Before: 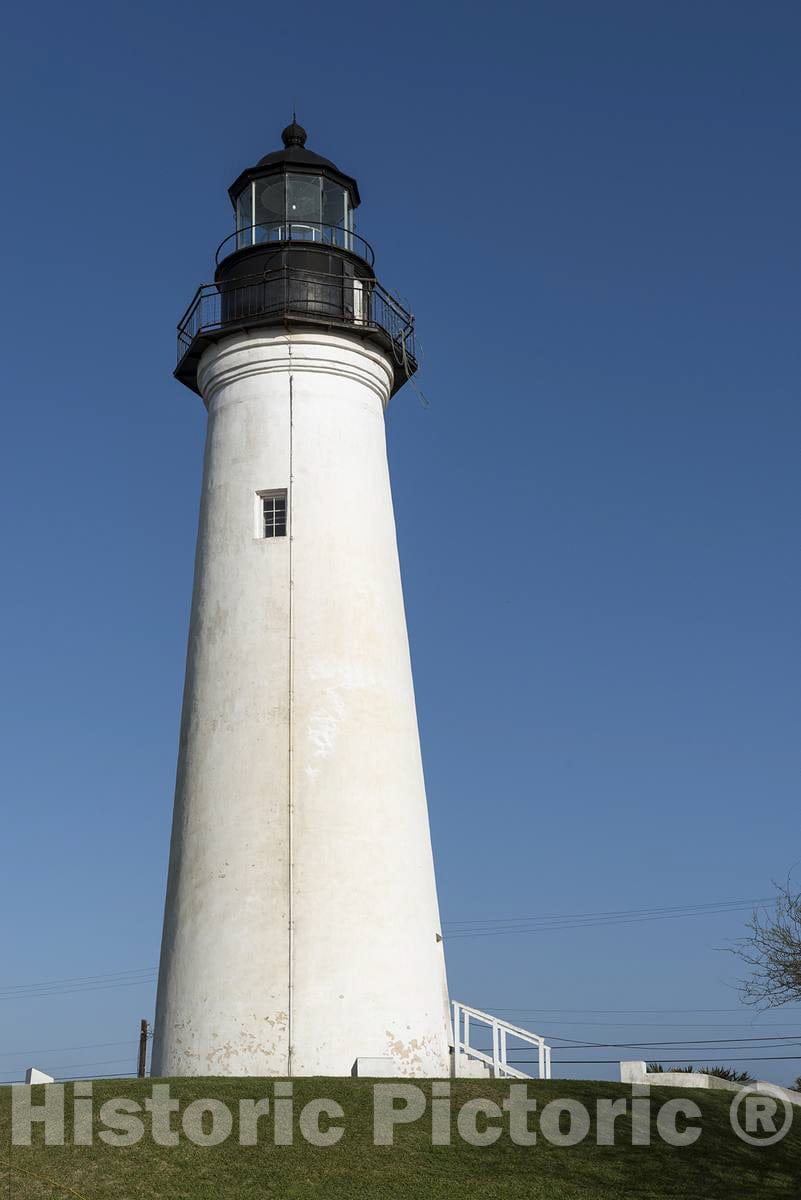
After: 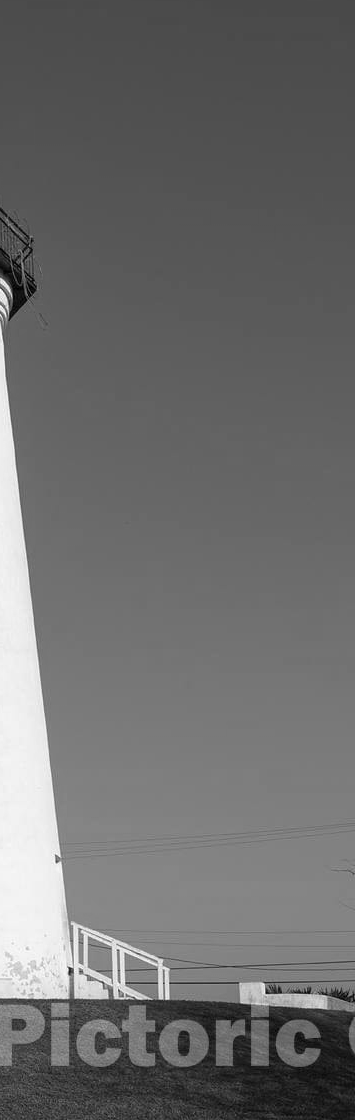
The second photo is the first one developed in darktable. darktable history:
crop: left 47.628%, top 6.643%, right 7.874%
monochrome: on, module defaults
